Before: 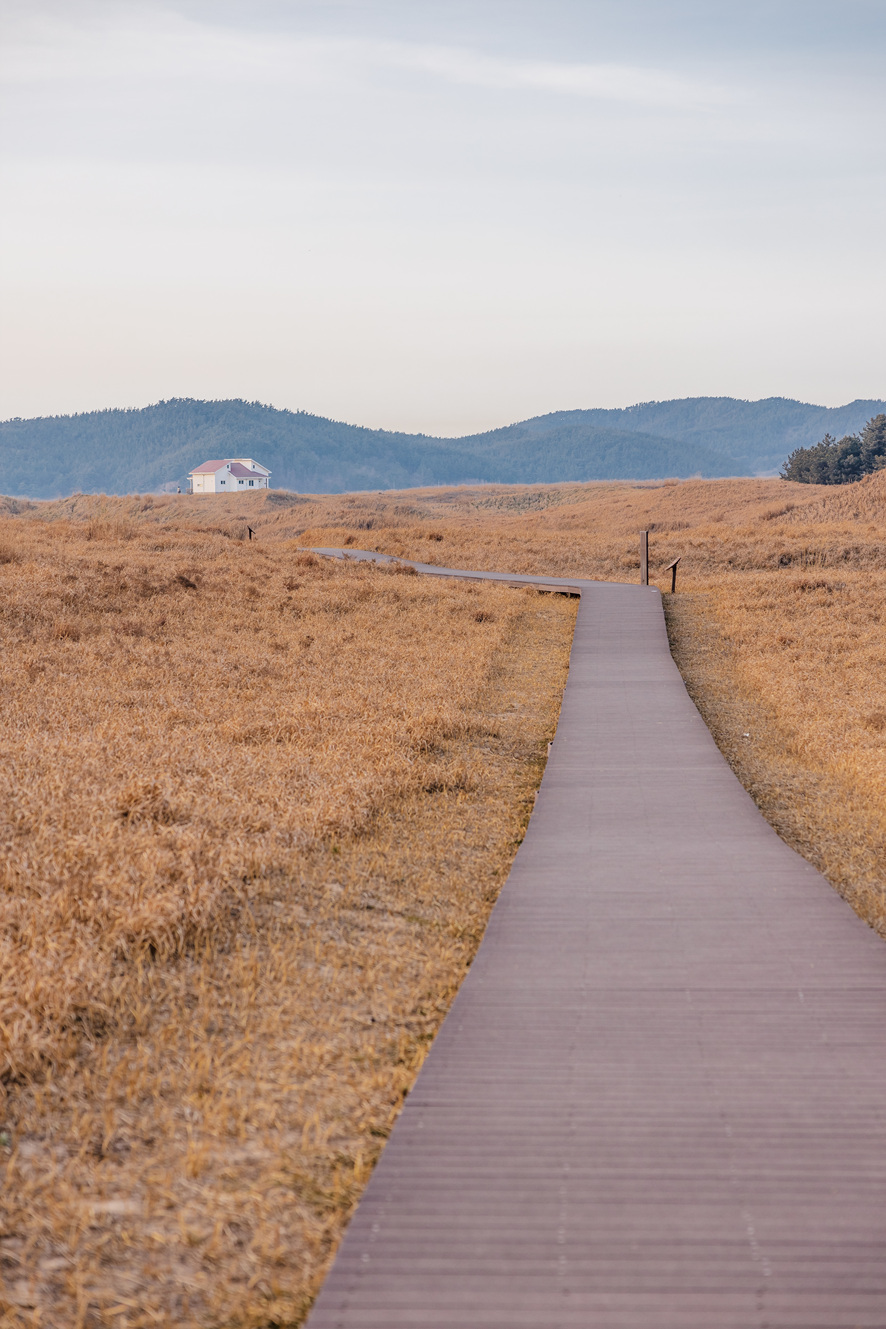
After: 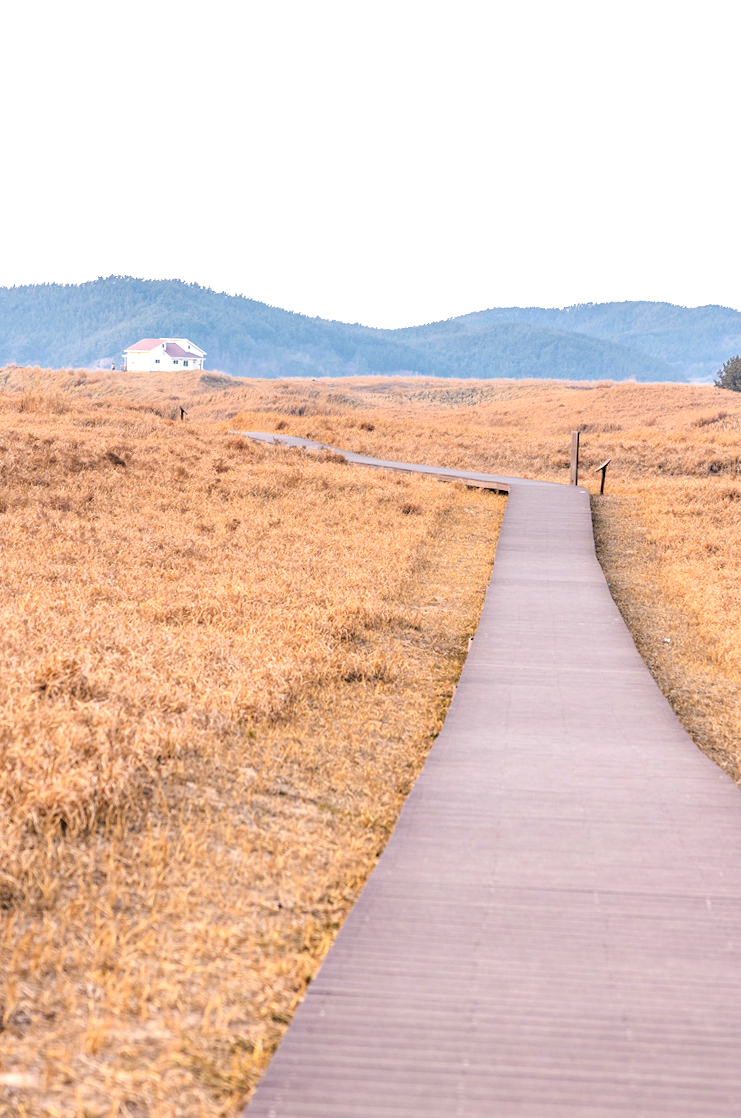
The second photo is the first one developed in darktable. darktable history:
crop and rotate: angle -2.92°, left 5.373%, top 5.221%, right 4.616%, bottom 4.262%
exposure: exposure 1 EV, compensate highlight preservation false
